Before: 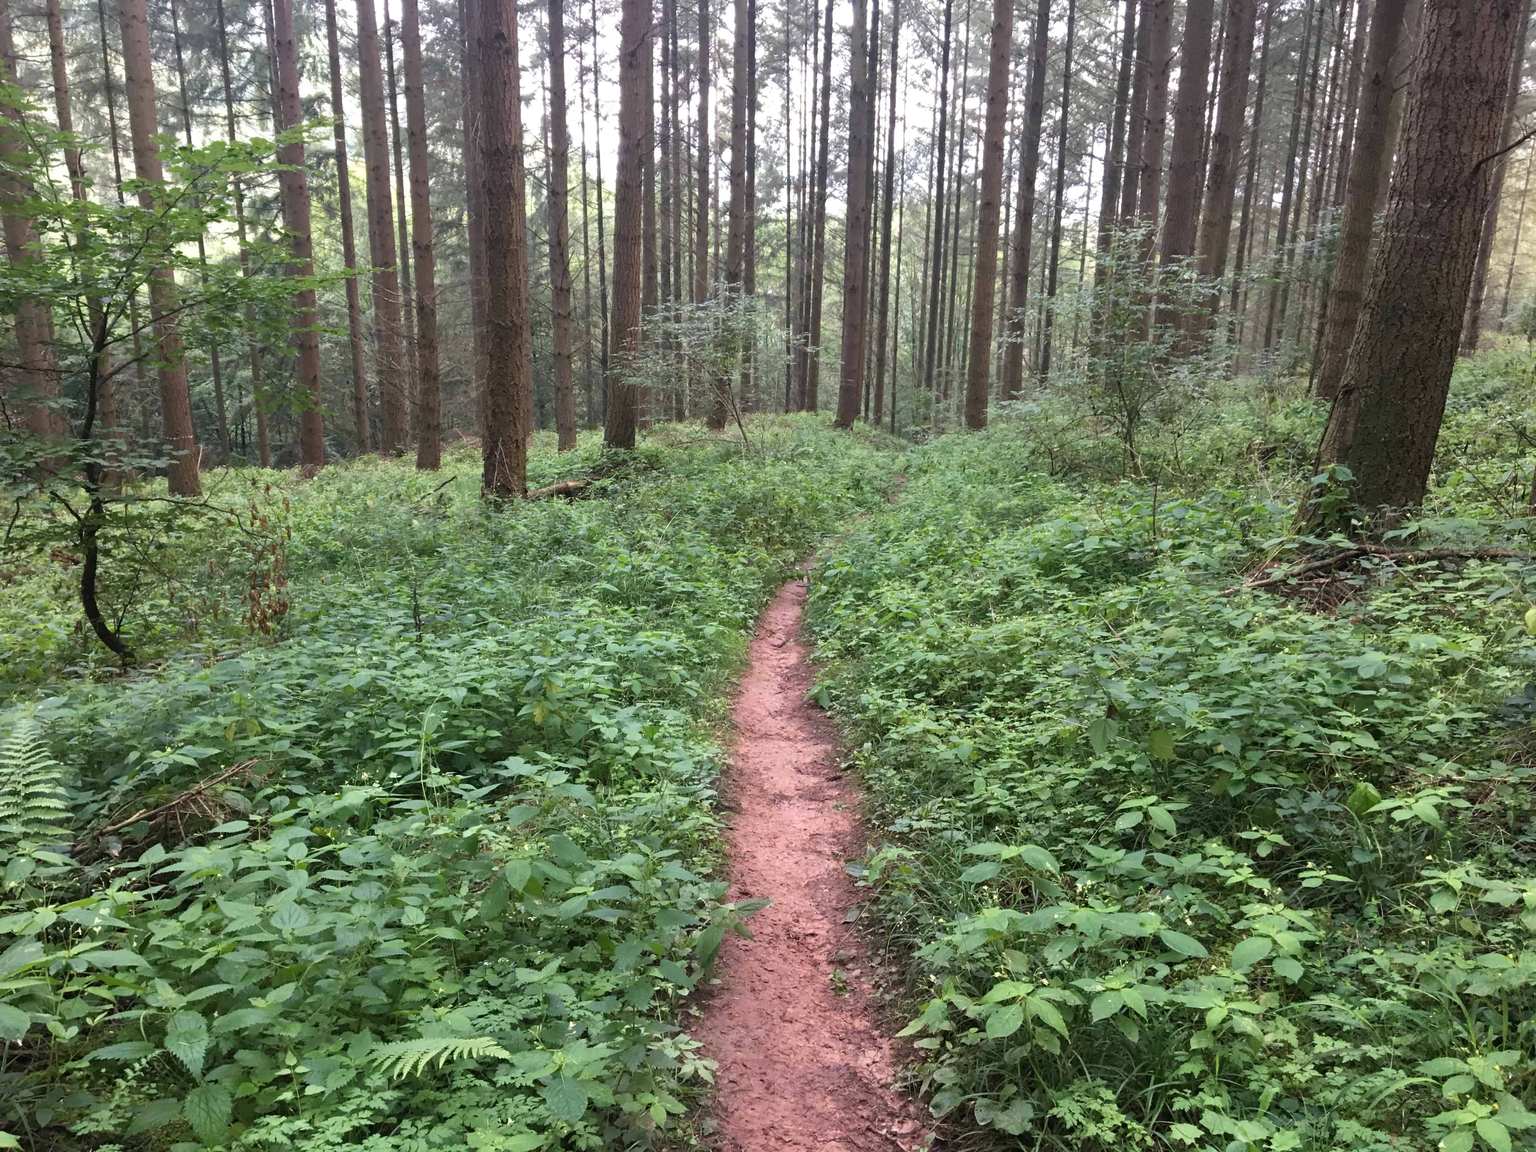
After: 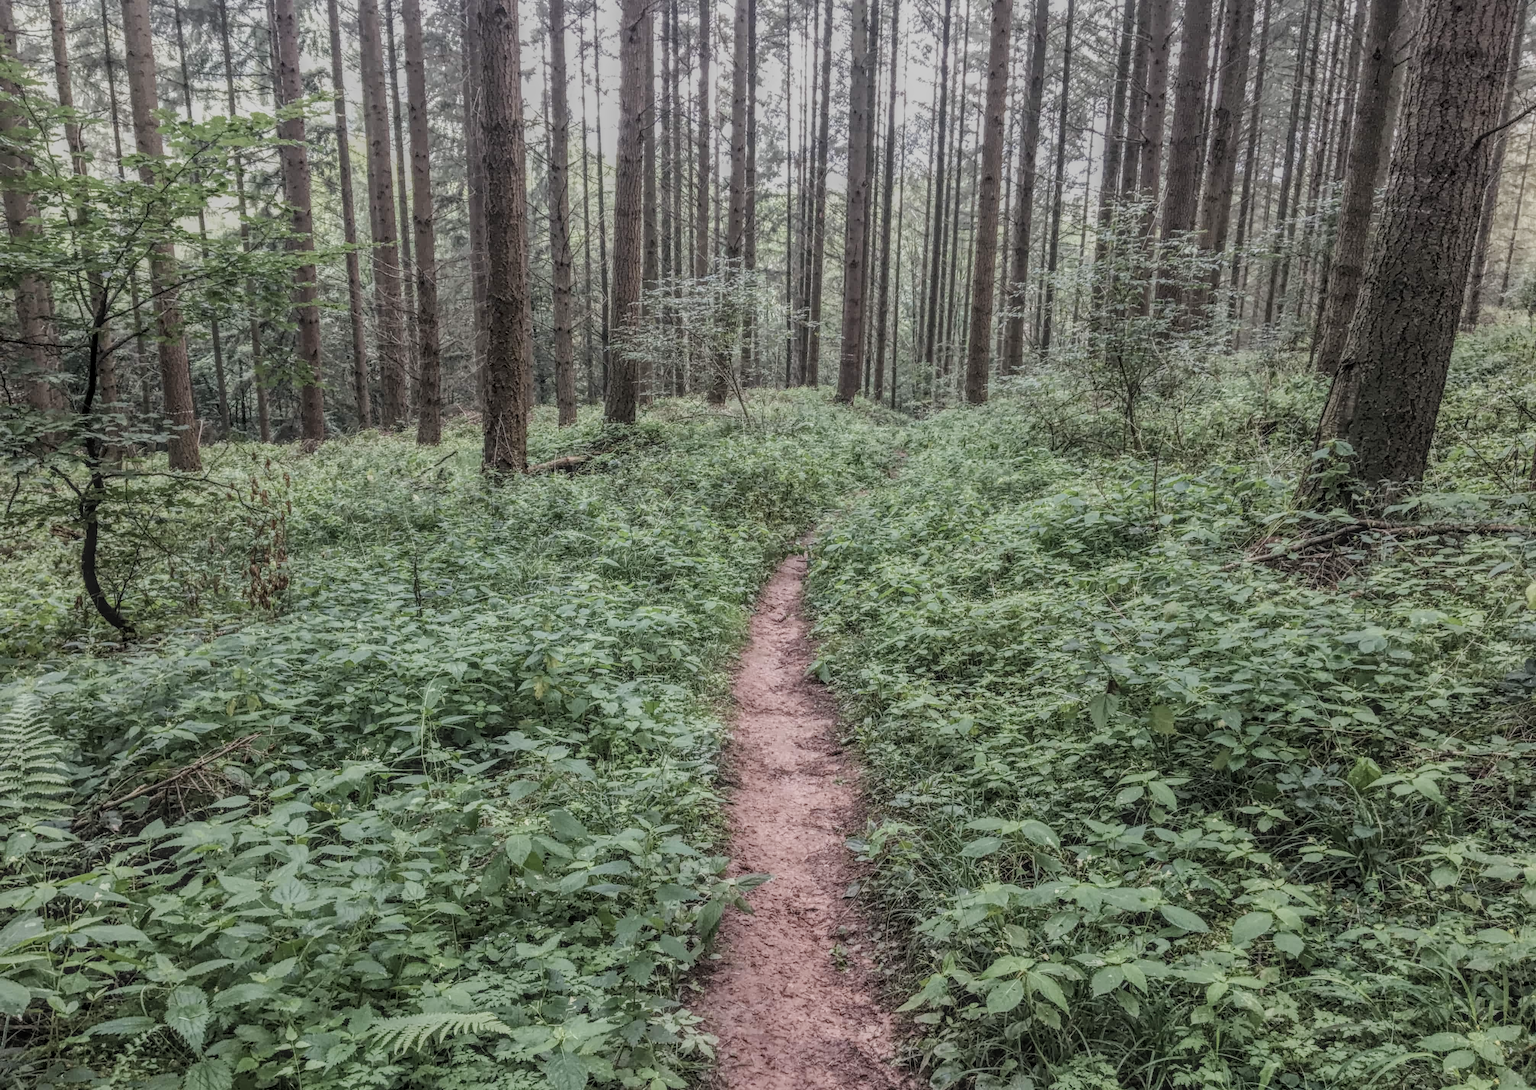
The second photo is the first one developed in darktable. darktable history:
crop and rotate: top 2.248%, bottom 3.12%
filmic rgb: black relative exposure -7.65 EV, white relative exposure 4.56 EV, hardness 3.61
contrast brightness saturation: contrast 0.103, saturation -0.371
local contrast: highlights 20%, shadows 26%, detail 201%, midtone range 0.2
